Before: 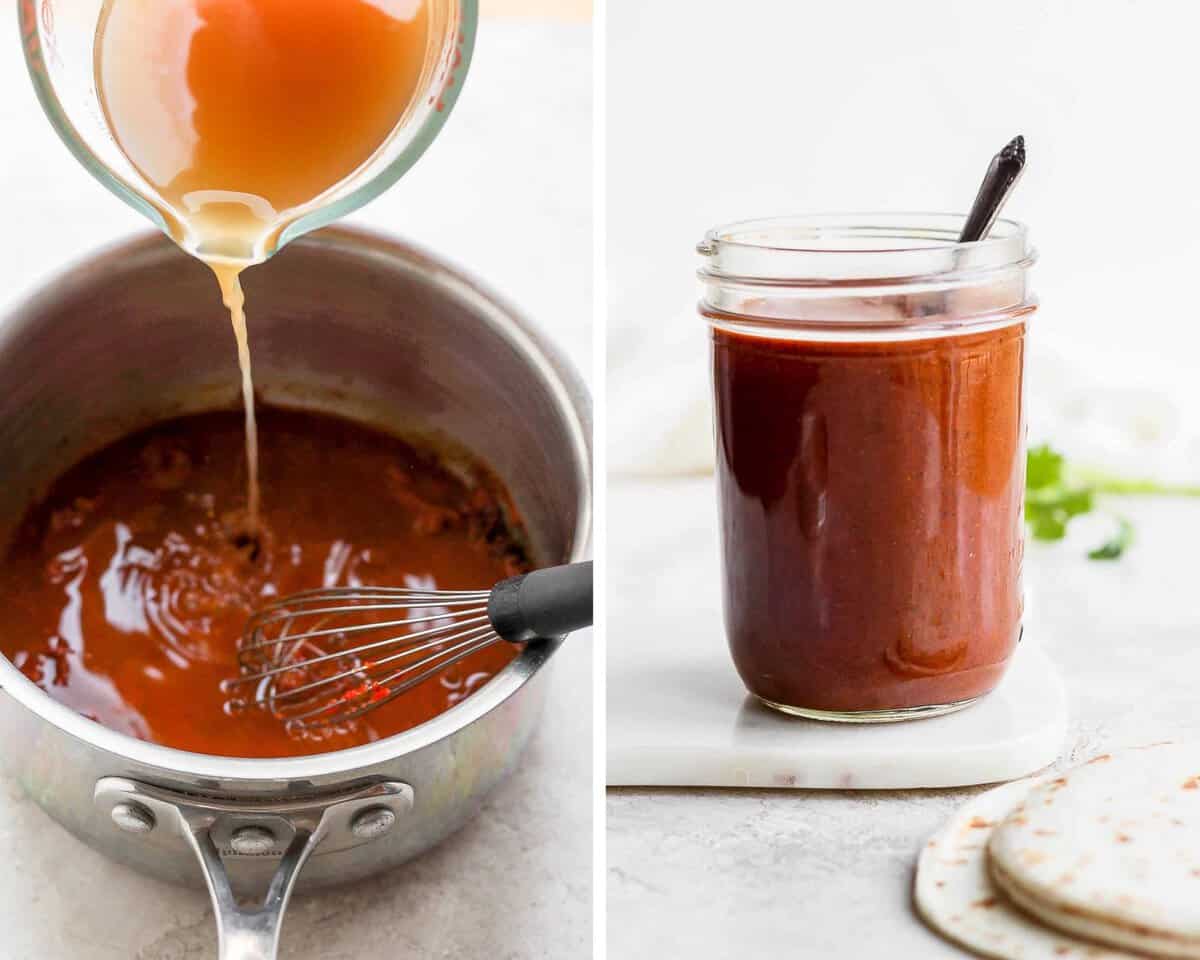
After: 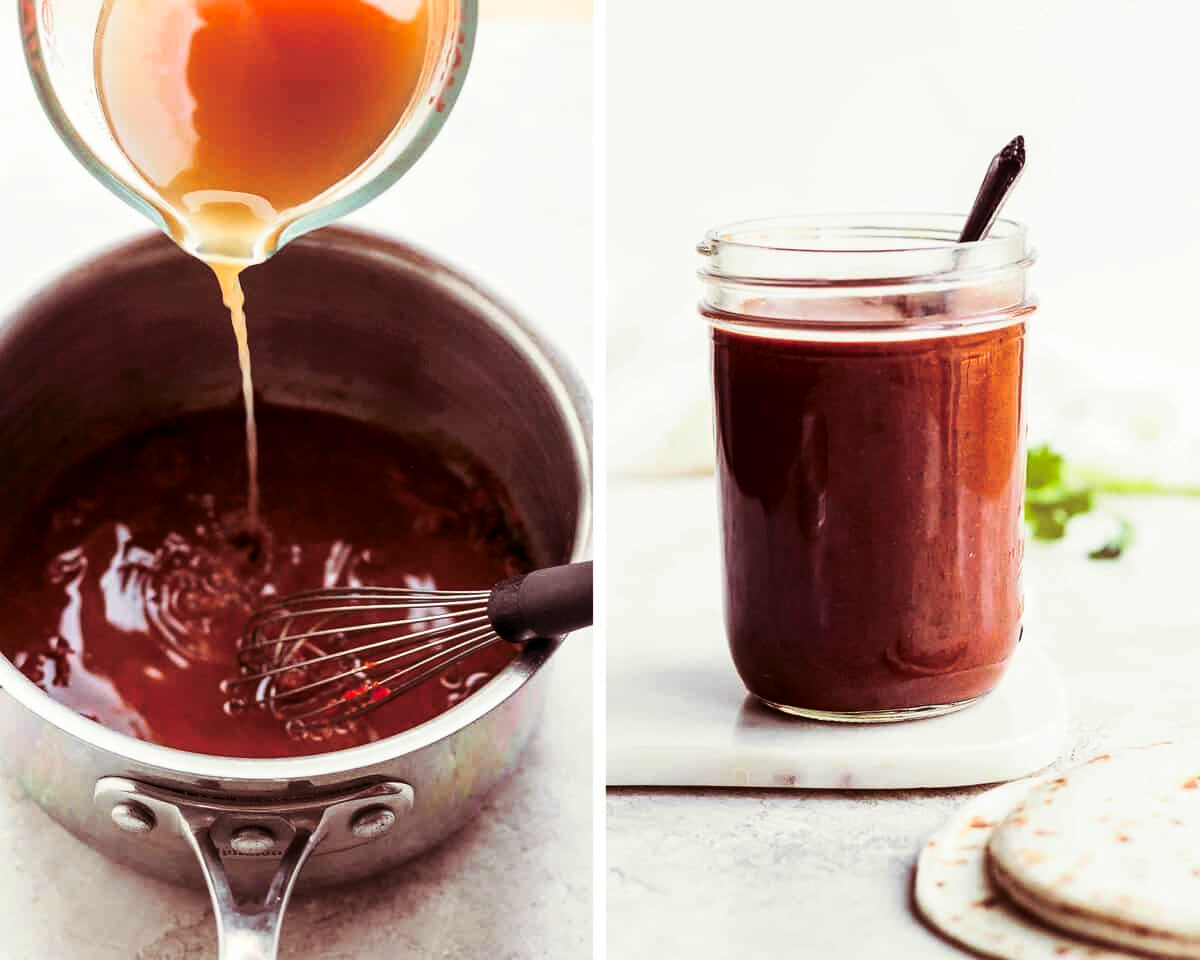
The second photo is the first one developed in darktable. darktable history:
split-toning: on, module defaults
contrast brightness saturation: contrast 0.21, brightness -0.11, saturation 0.21
